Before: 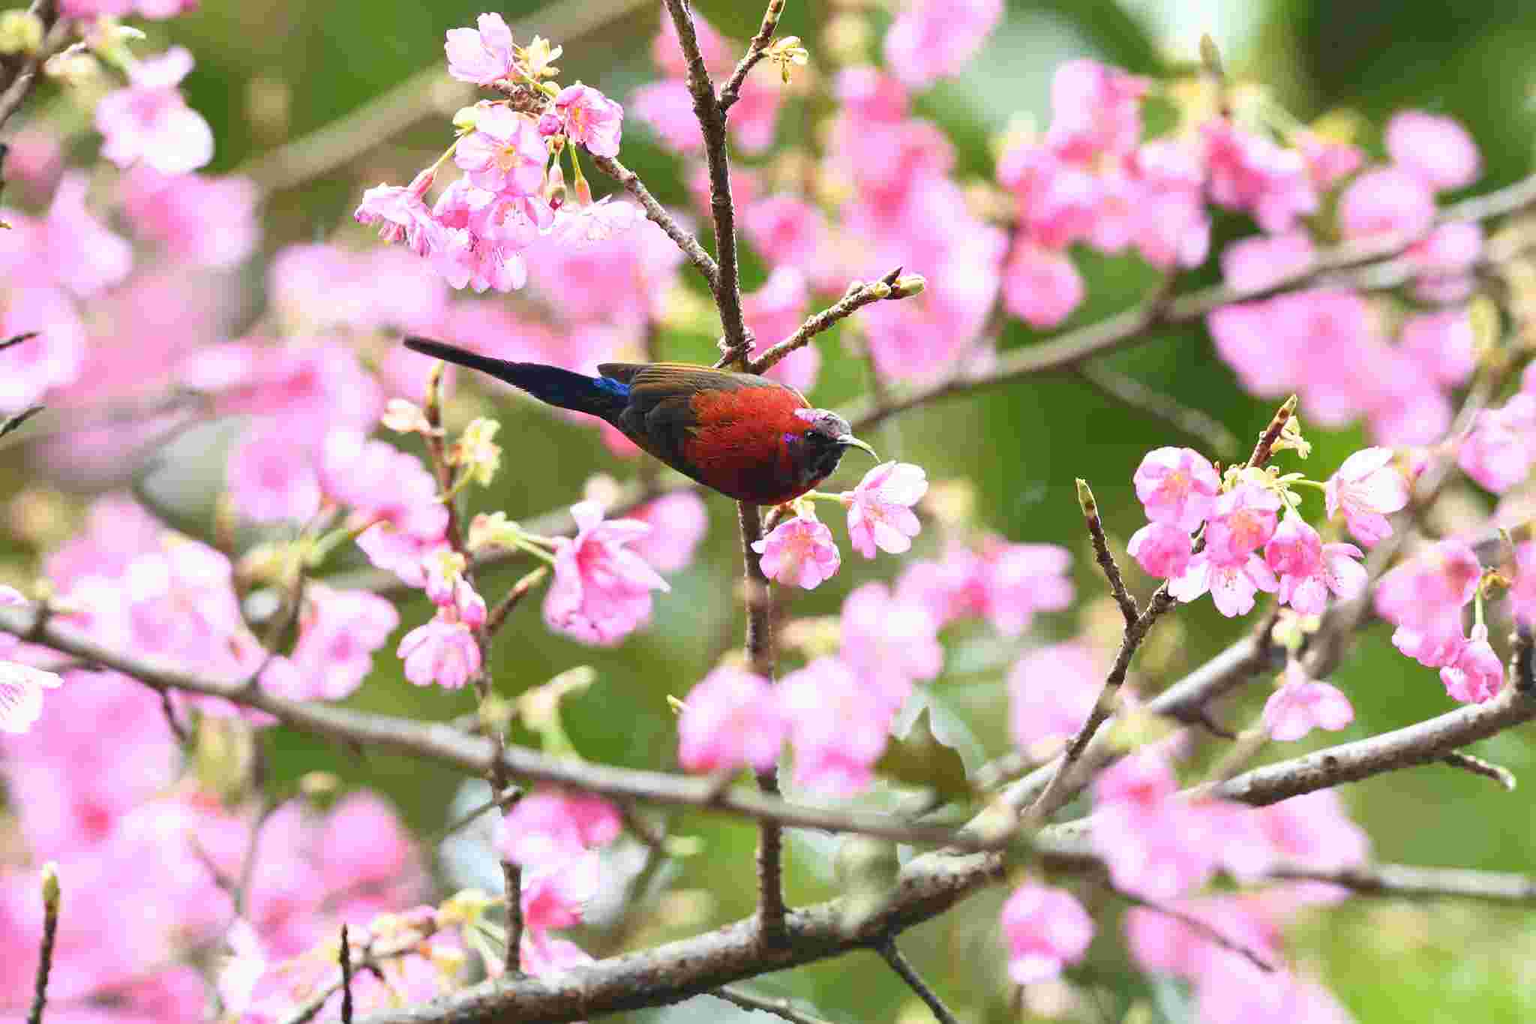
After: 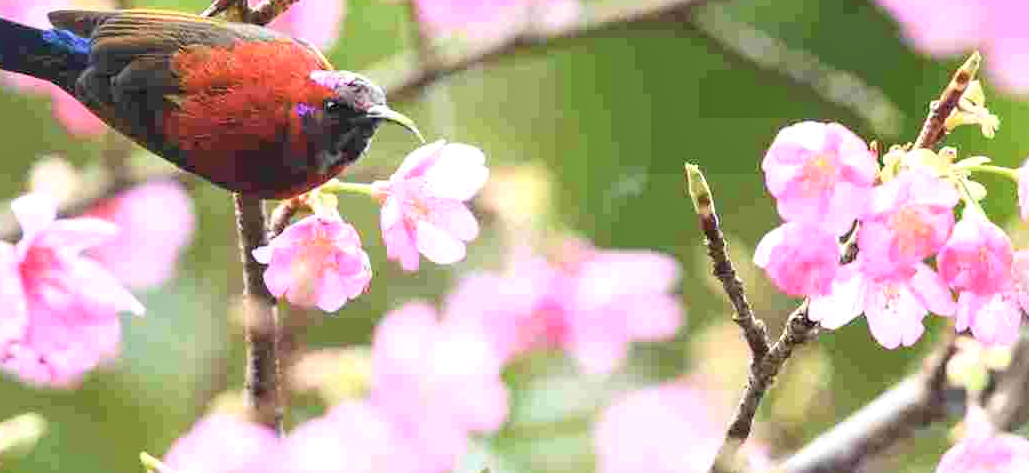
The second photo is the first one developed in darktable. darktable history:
crop: left 36.607%, top 34.735%, right 13.146%, bottom 30.611%
sharpen: radius 5.325, amount 0.312, threshold 26.433
local contrast: detail 130%
contrast brightness saturation: contrast 0.14, brightness 0.21
